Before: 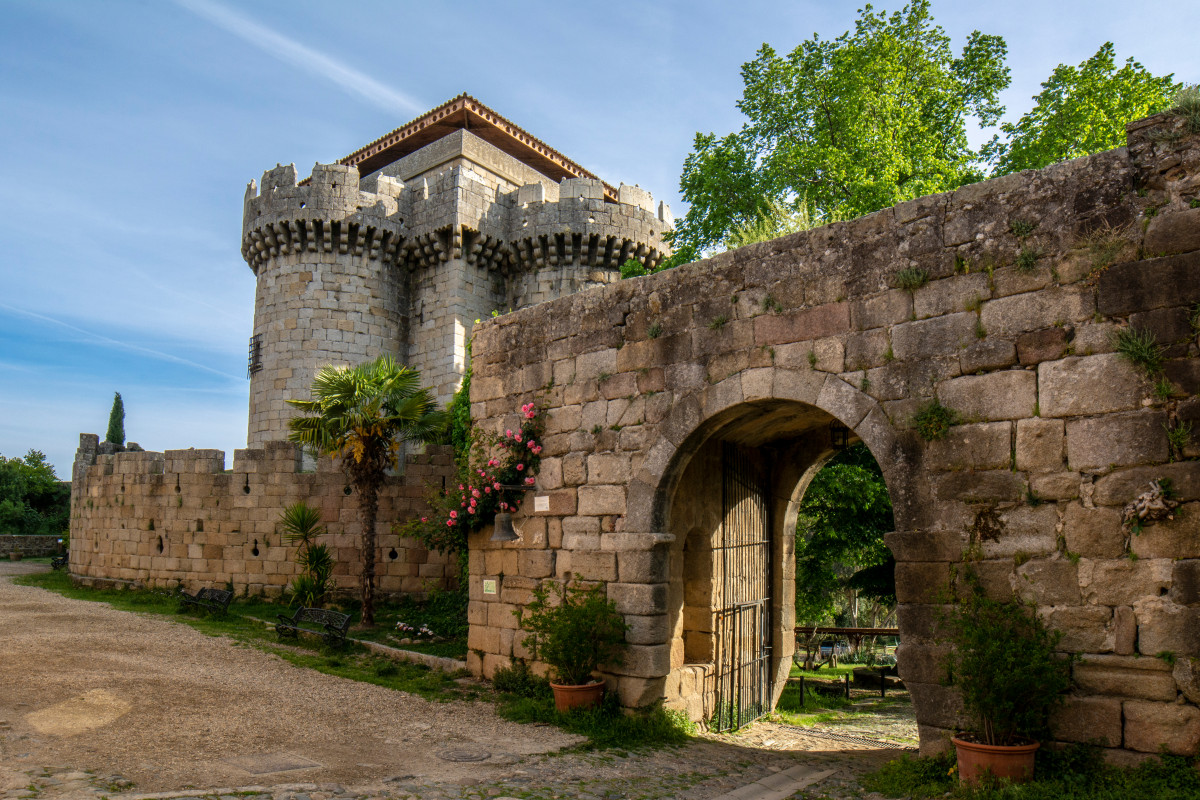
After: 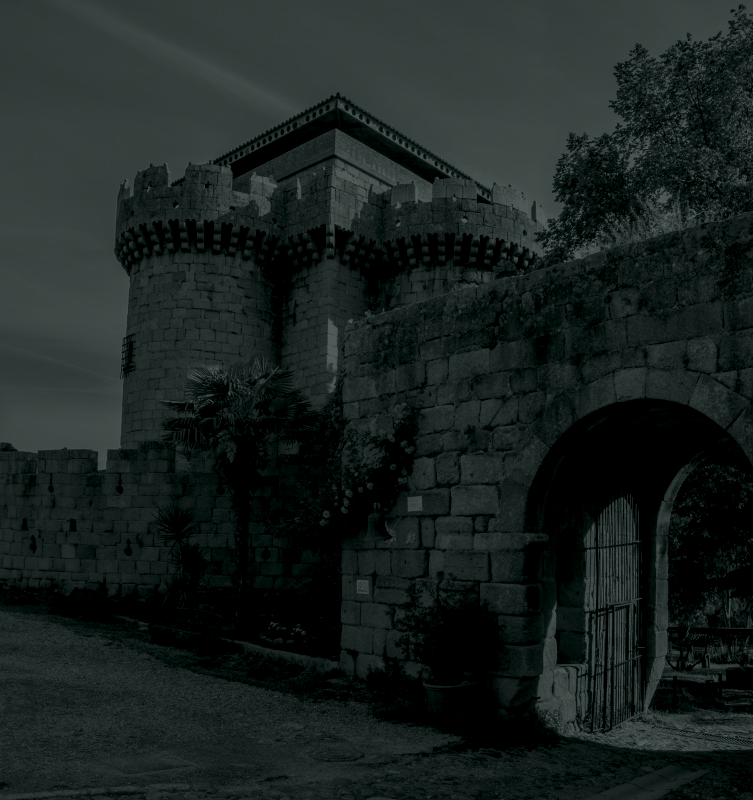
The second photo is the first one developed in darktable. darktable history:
colorize: hue 90°, saturation 19%, lightness 1.59%, version 1
local contrast: mode bilateral grid, contrast 100, coarseness 100, detail 91%, midtone range 0.2
crop: left 10.644%, right 26.528%
